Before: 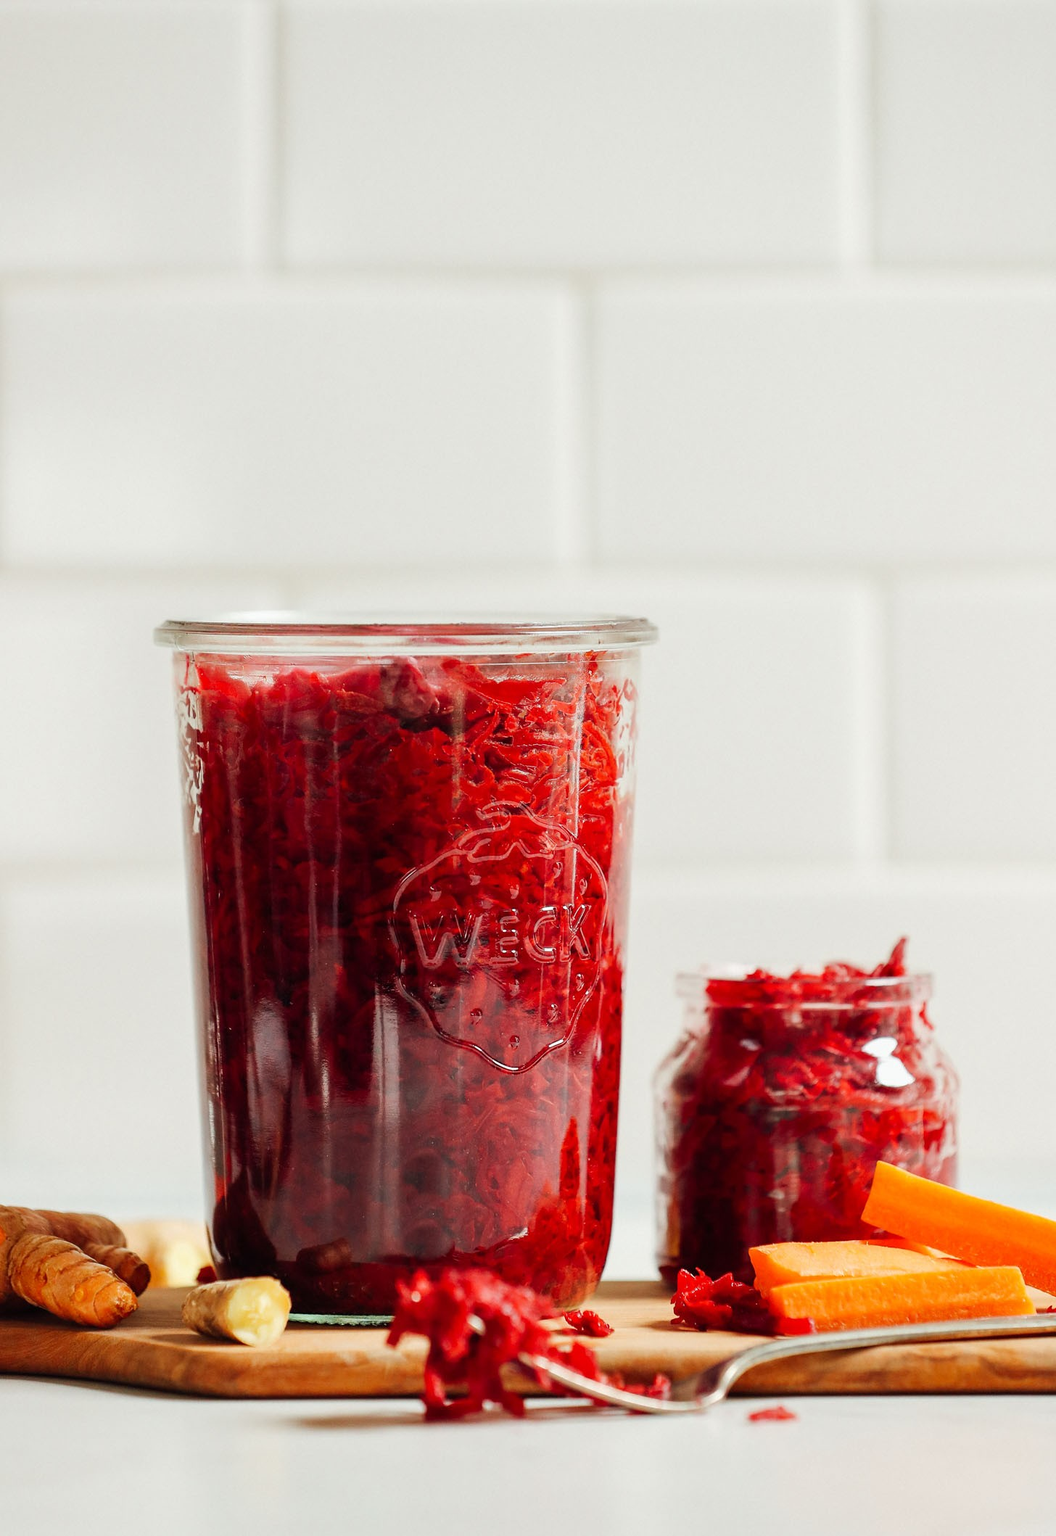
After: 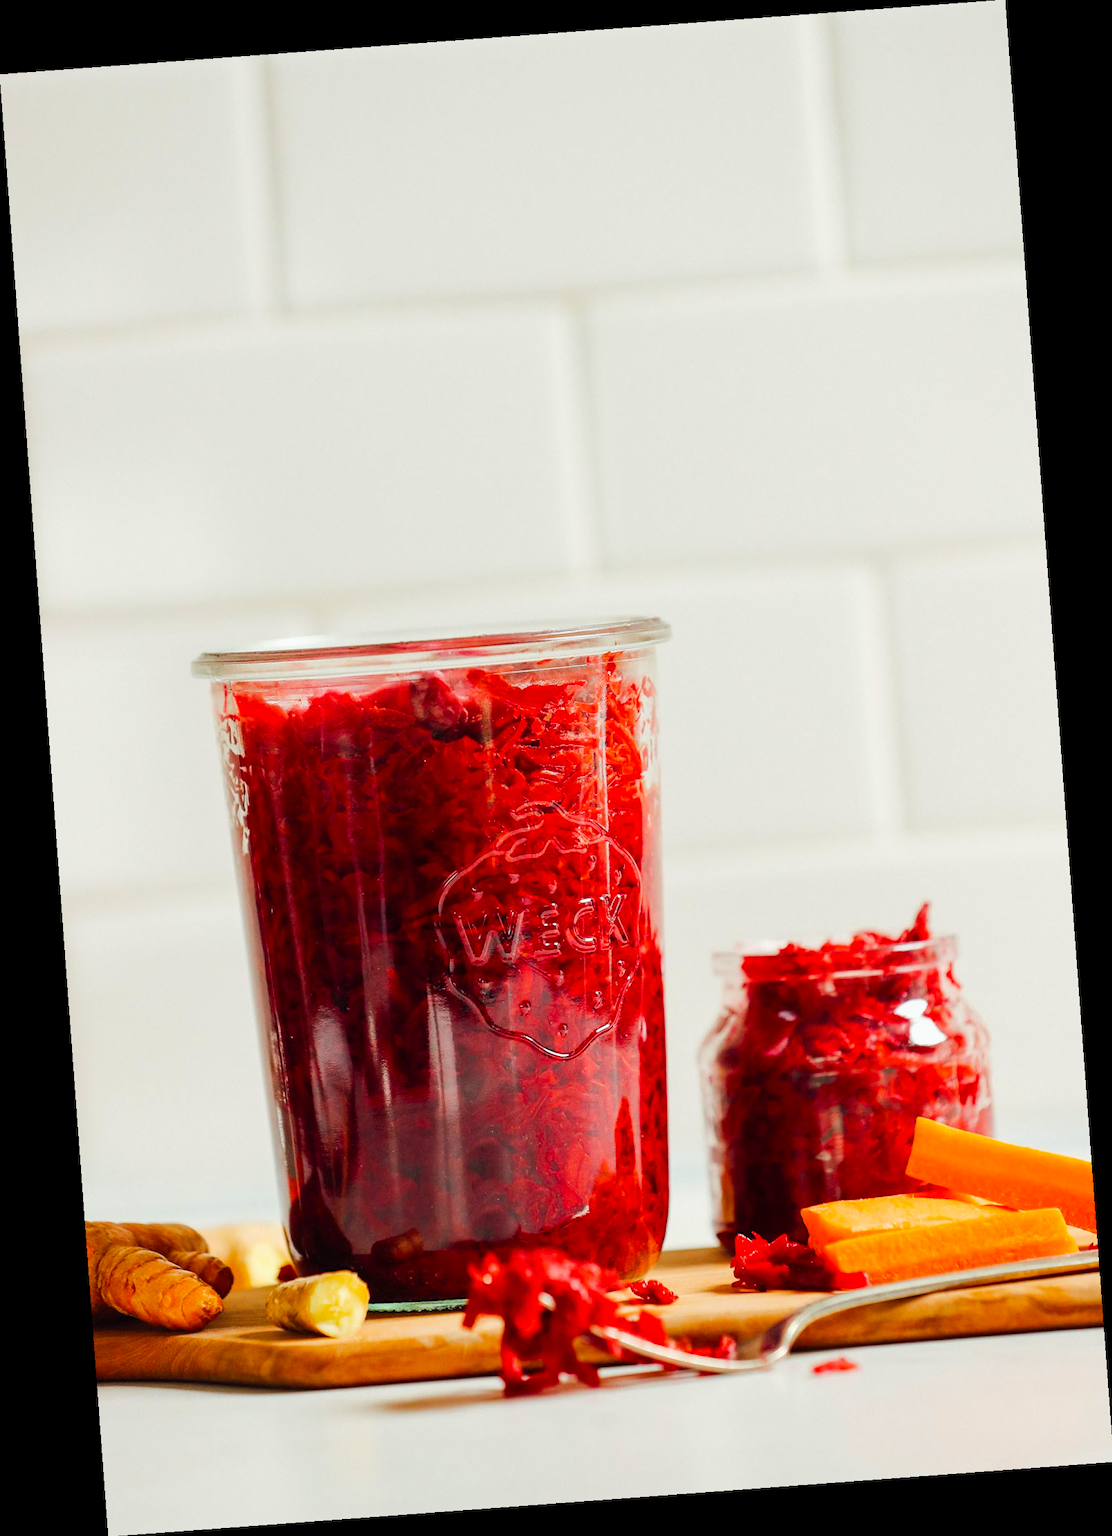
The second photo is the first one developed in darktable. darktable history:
rotate and perspective: rotation -4.25°, automatic cropping off
color balance rgb: perceptual saturation grading › global saturation 25%, perceptual brilliance grading › mid-tones 10%, perceptual brilliance grading › shadows 15%, global vibrance 20%
